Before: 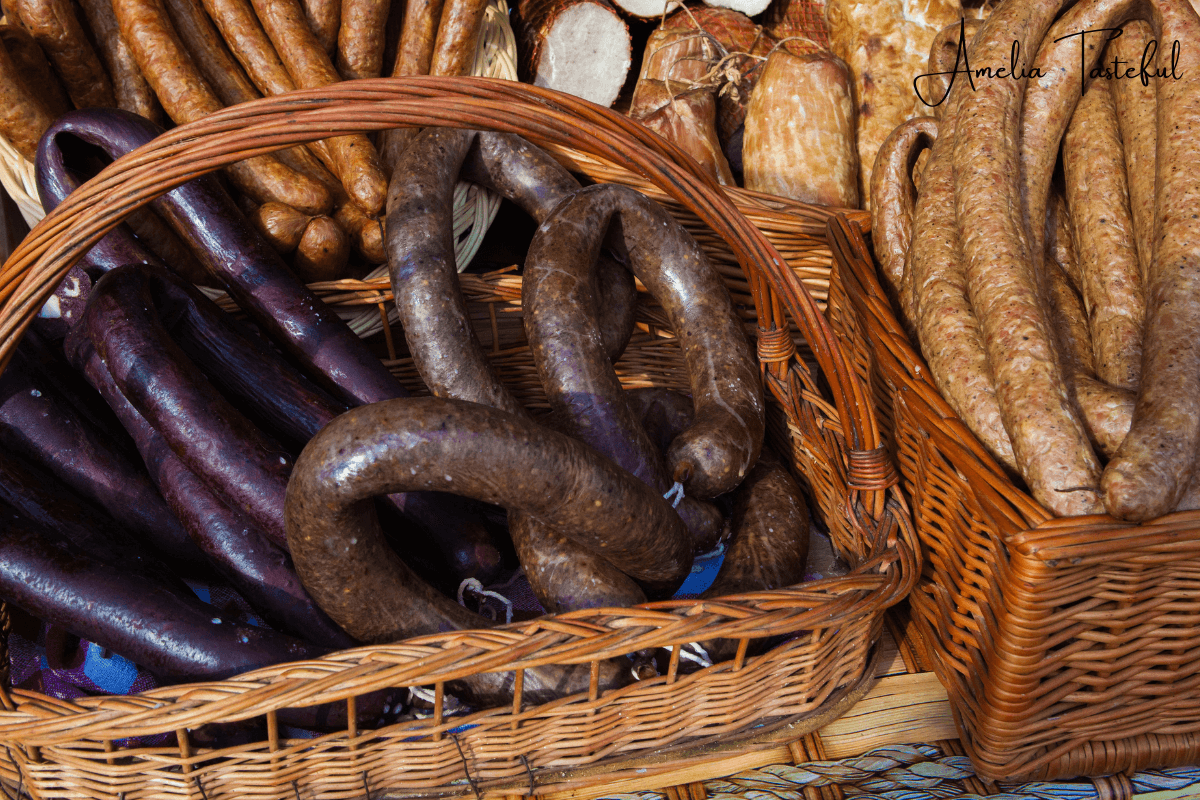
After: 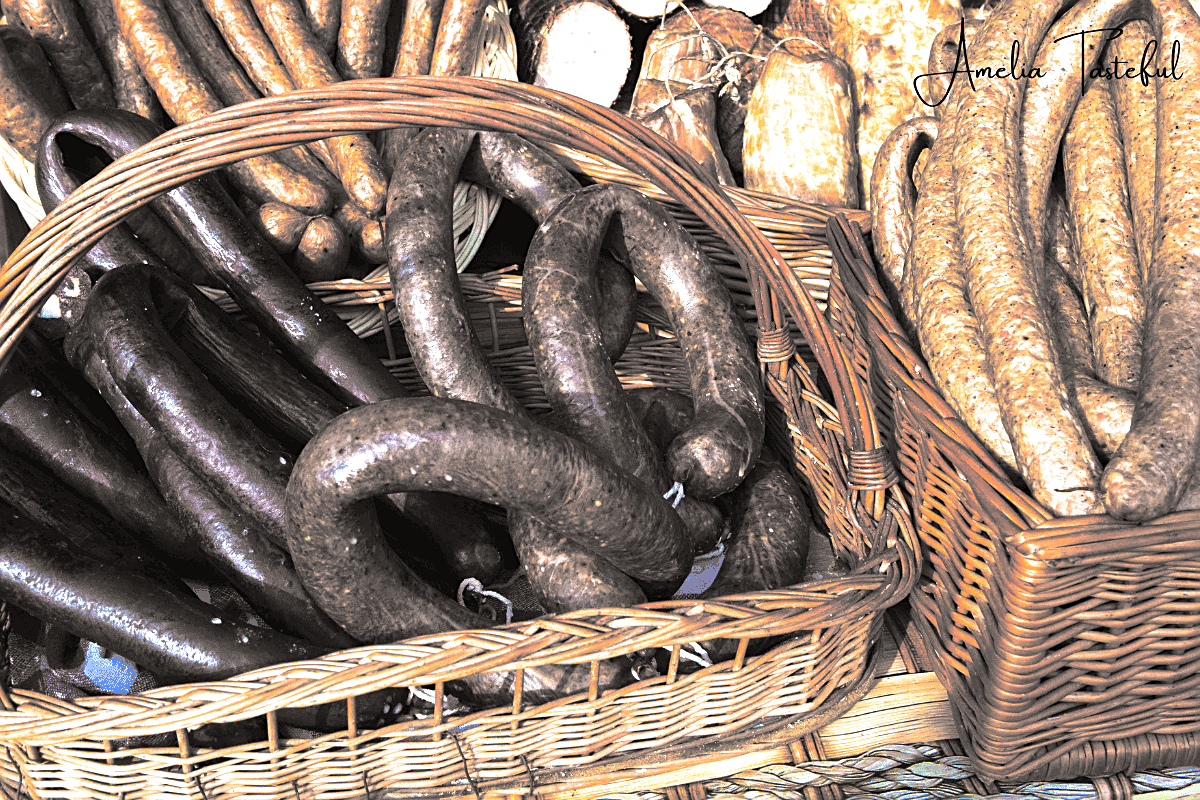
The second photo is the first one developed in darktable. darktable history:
sharpen: on, module defaults
split-toning: shadows › hue 26°, shadows › saturation 0.09, highlights › hue 40°, highlights › saturation 0.18, balance -63, compress 0%
exposure: black level correction 0, exposure 1.379 EV, compensate exposure bias true, compensate highlight preservation false
